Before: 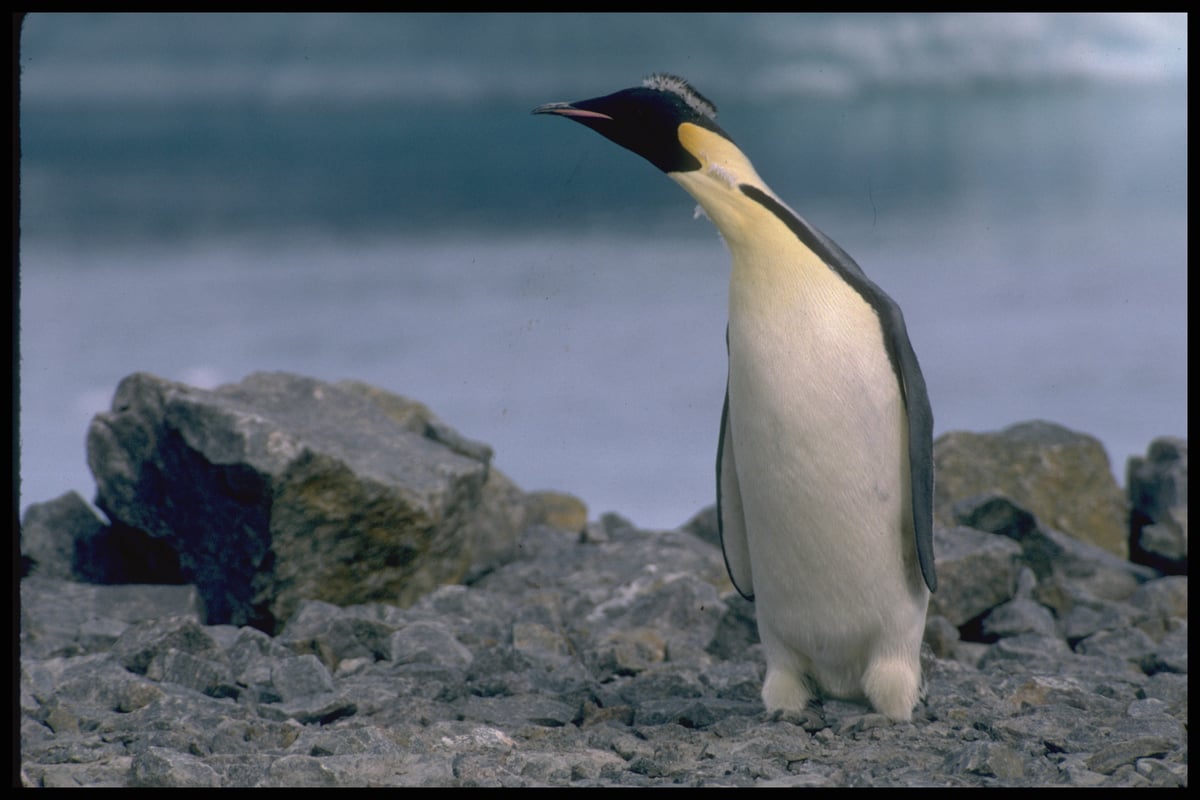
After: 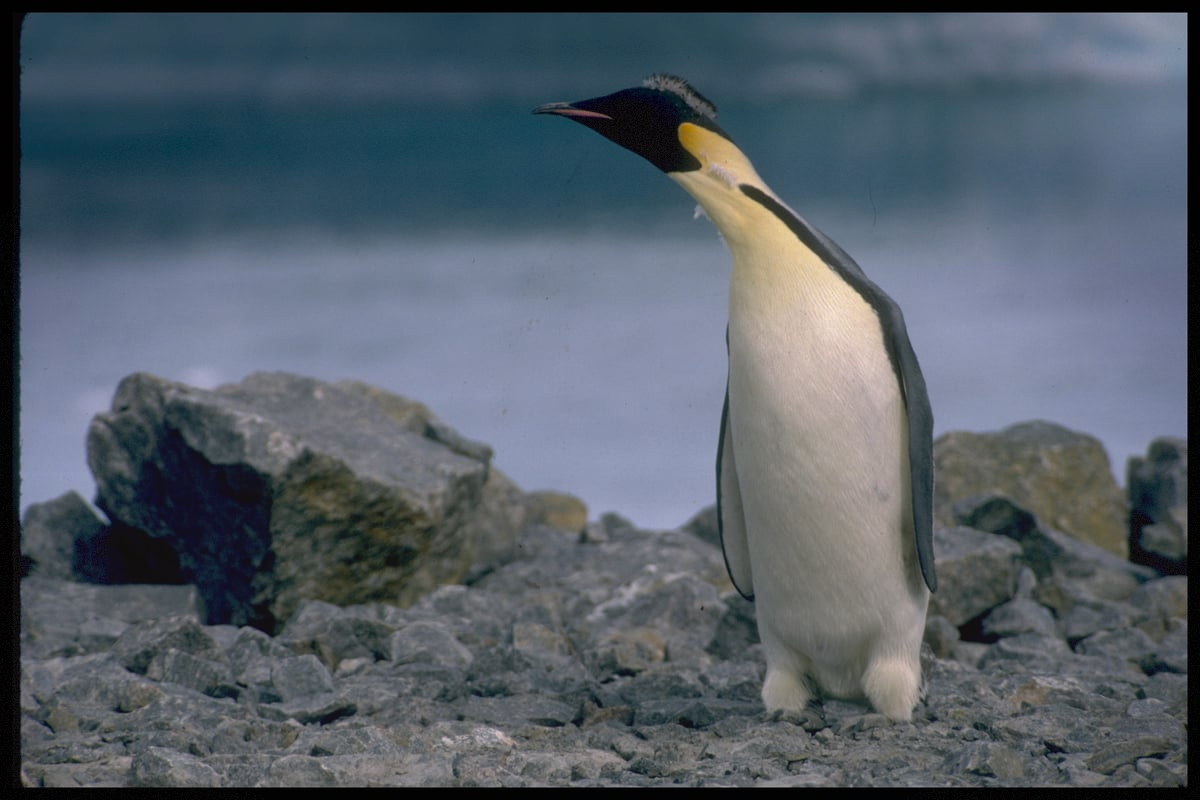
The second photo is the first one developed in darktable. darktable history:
vignetting: saturation 0.387, center (-0.024, 0.398), automatic ratio true, dithering 8-bit output
